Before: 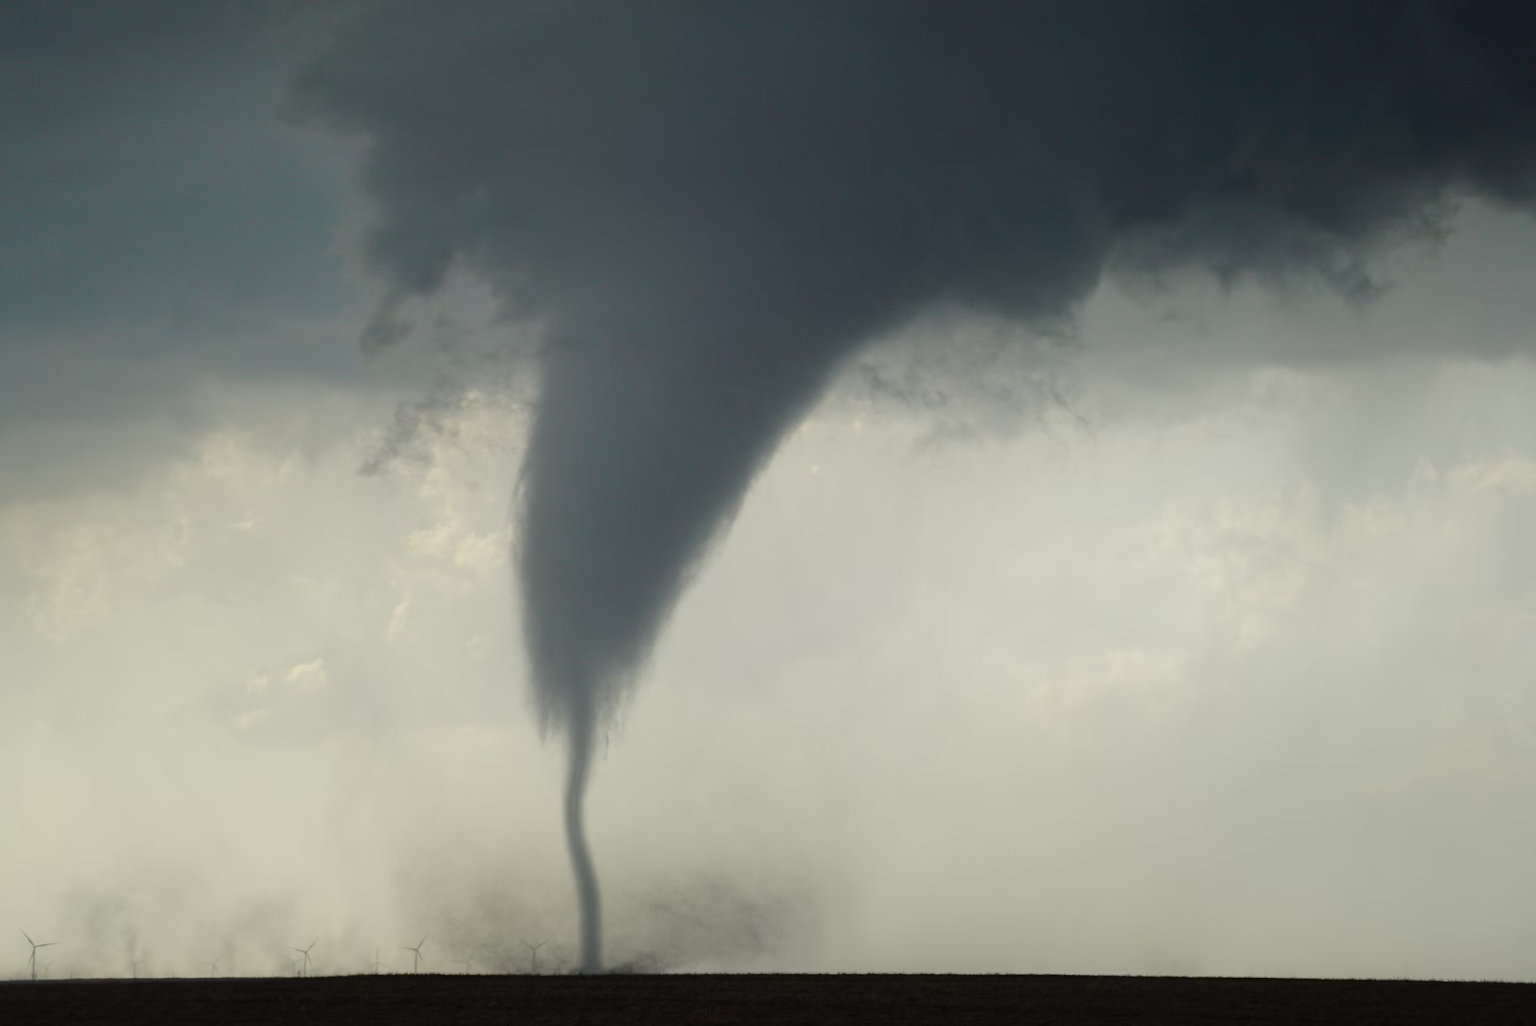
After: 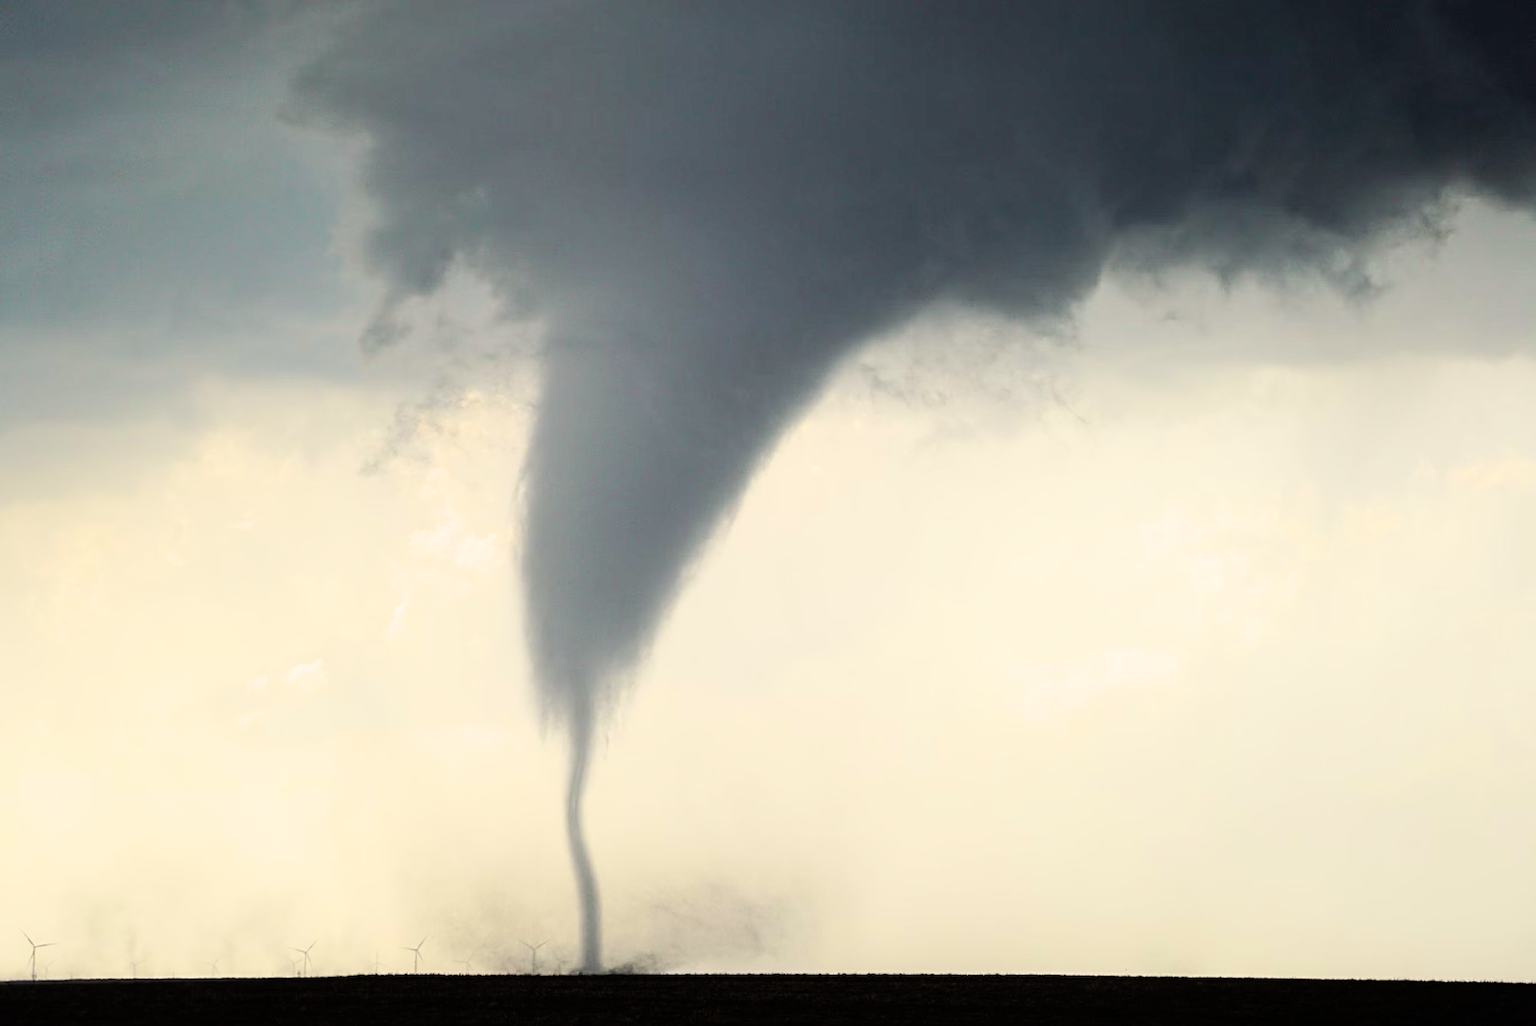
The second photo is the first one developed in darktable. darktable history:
color balance rgb: shadows lift › chroma 1.837%, shadows lift › hue 262.2°, power › luminance 1.163%, power › chroma 0.376%, power › hue 34.66°, highlights gain › chroma 1.747%, highlights gain › hue 56.73°, perceptual saturation grading › global saturation 0.814%, perceptual saturation grading › mid-tones 11.677%
sharpen: on, module defaults
exposure: black level correction 0.001, exposure 1.131 EV, compensate highlight preservation false
filmic rgb: black relative exposure -7.97 EV, white relative exposure 4.04 EV, hardness 4.16, contrast 1.365, color science v6 (2022)
